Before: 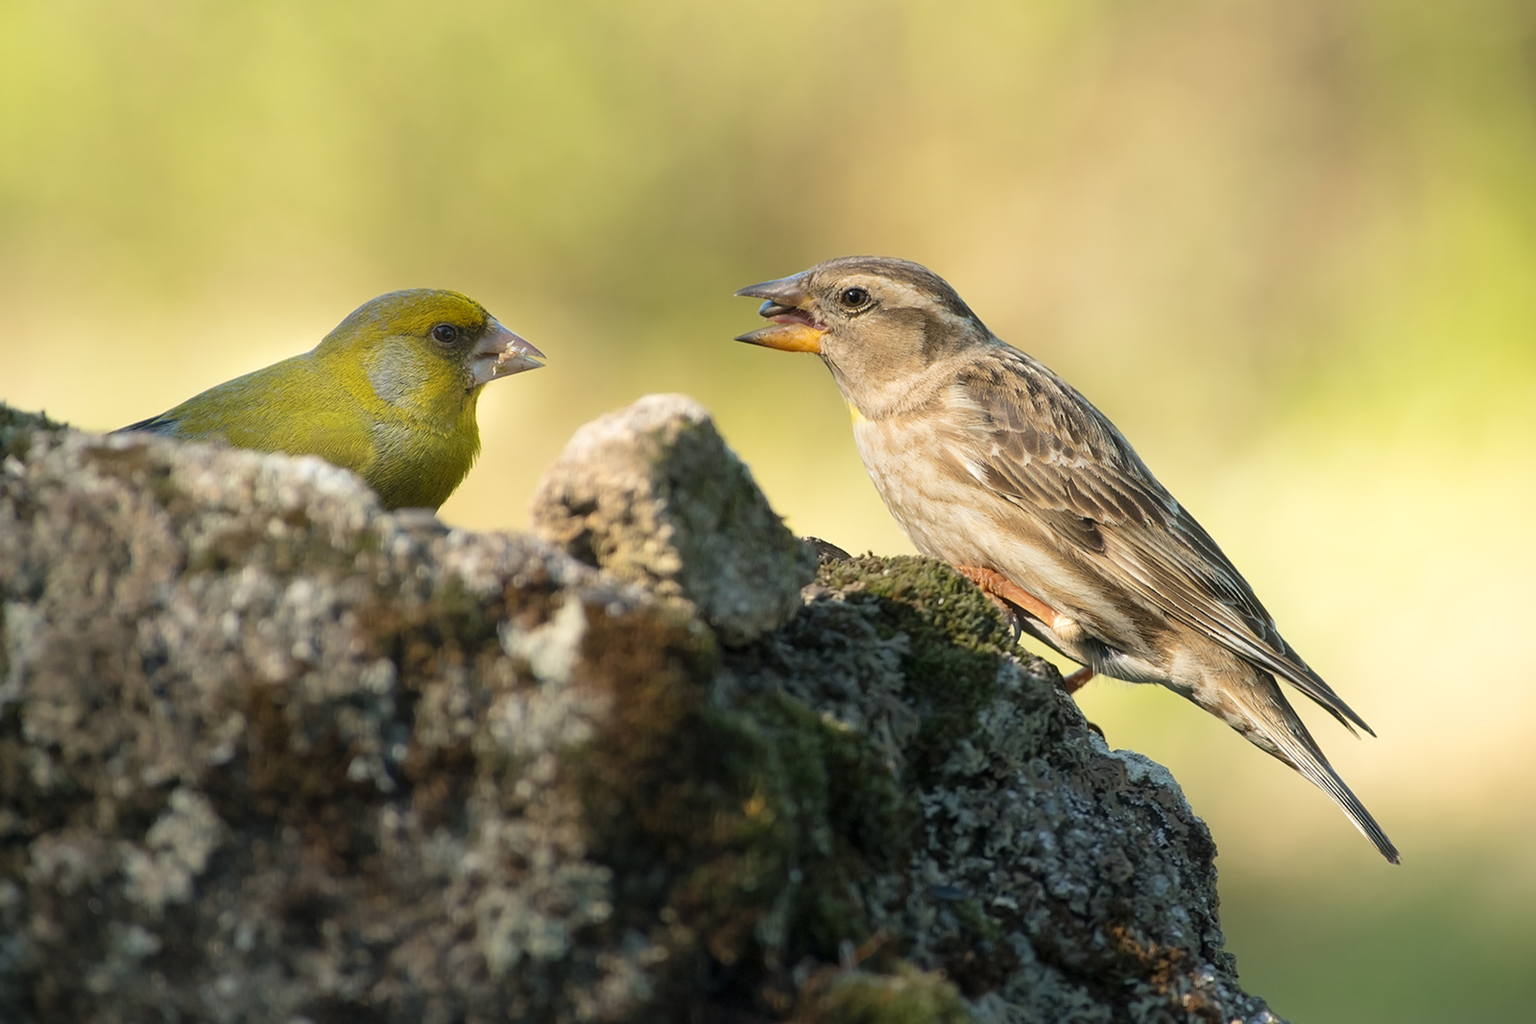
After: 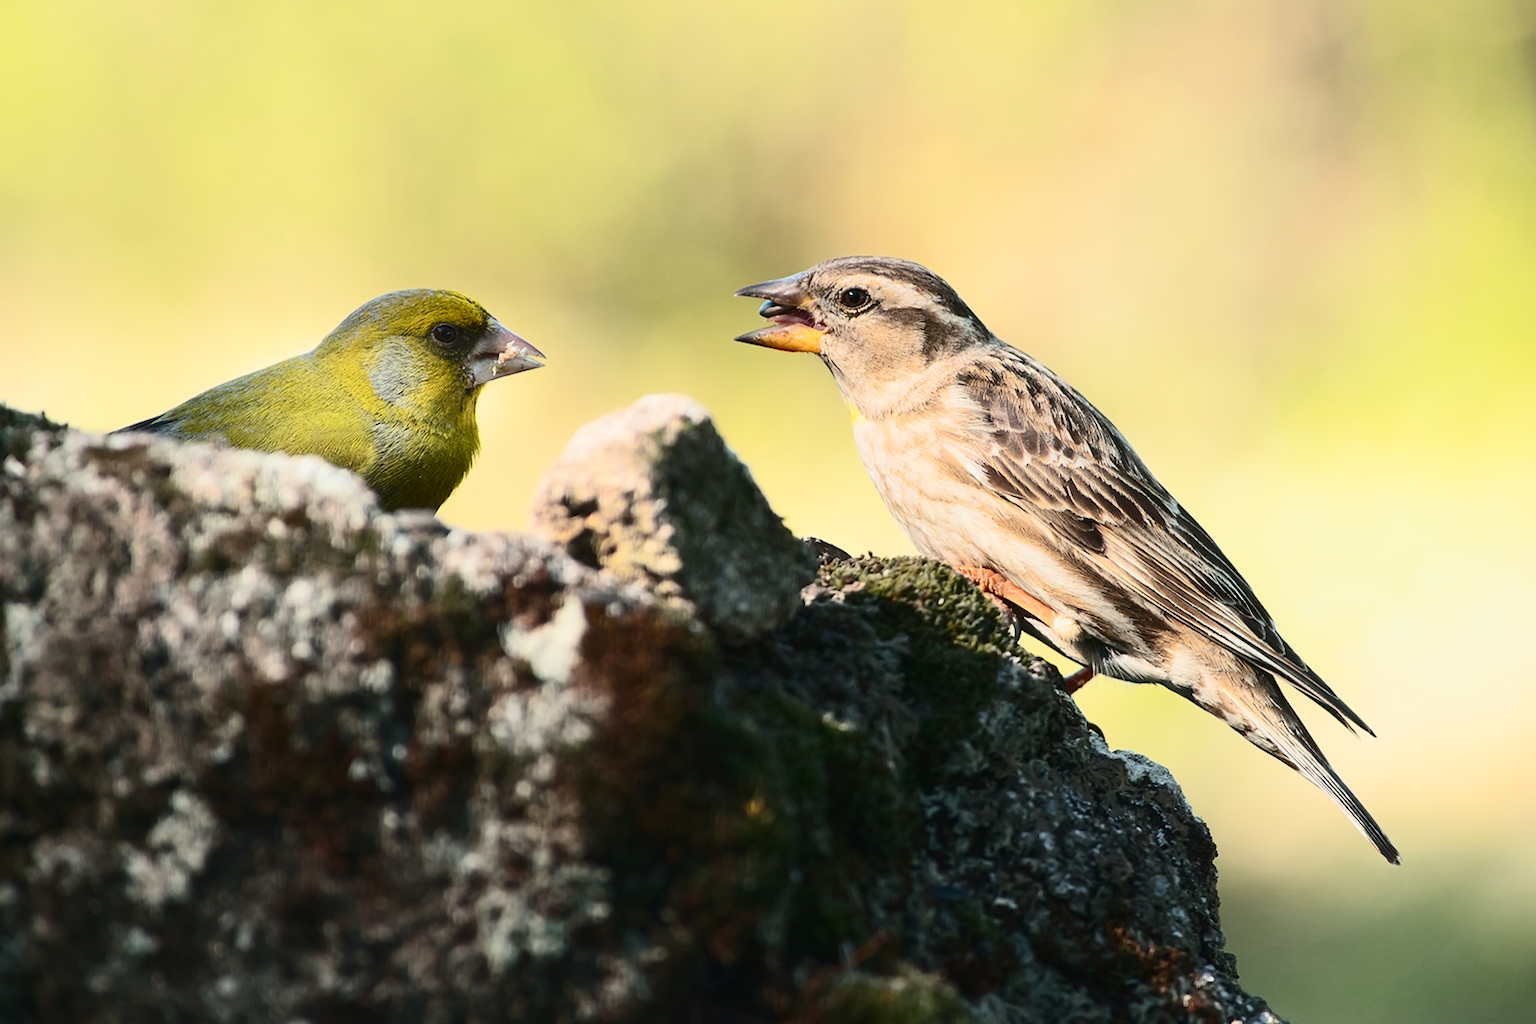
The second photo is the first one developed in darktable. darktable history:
contrast brightness saturation: contrast 0.28
tone curve: curves: ch0 [(0, 0.023) (0.217, 0.19) (0.754, 0.801) (1, 0.977)]; ch1 [(0, 0) (0.392, 0.398) (0.5, 0.5) (0.521, 0.528) (0.56, 0.577) (1, 1)]; ch2 [(0, 0) (0.5, 0.5) (0.579, 0.561) (0.65, 0.657) (1, 1)], color space Lab, independent channels, preserve colors none
